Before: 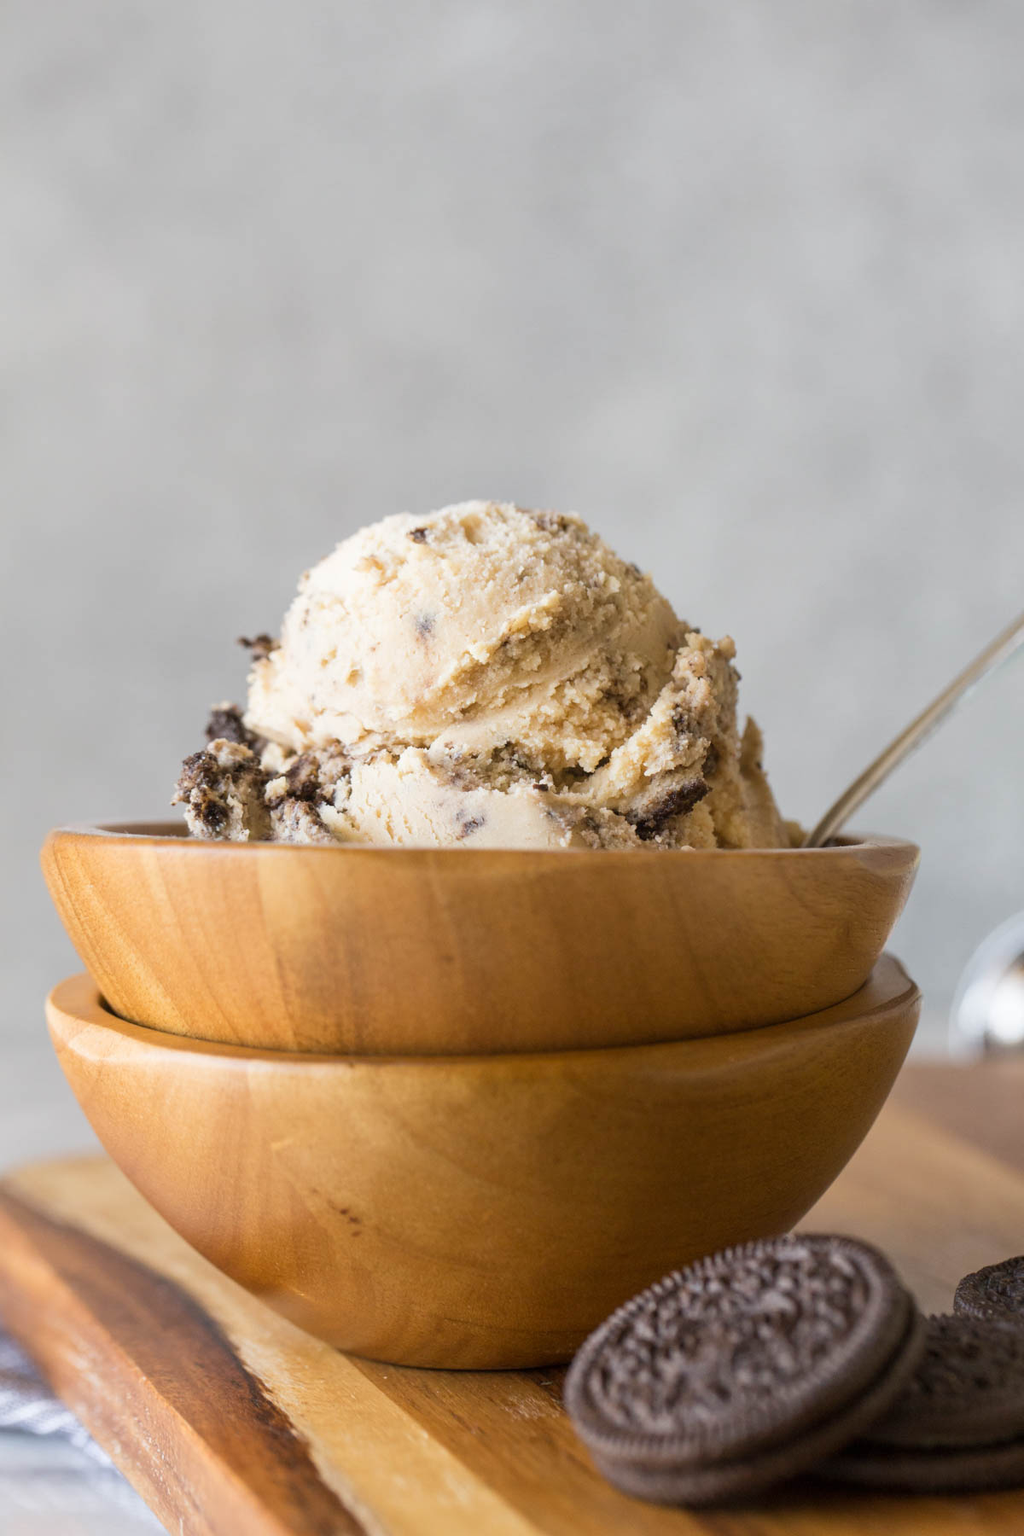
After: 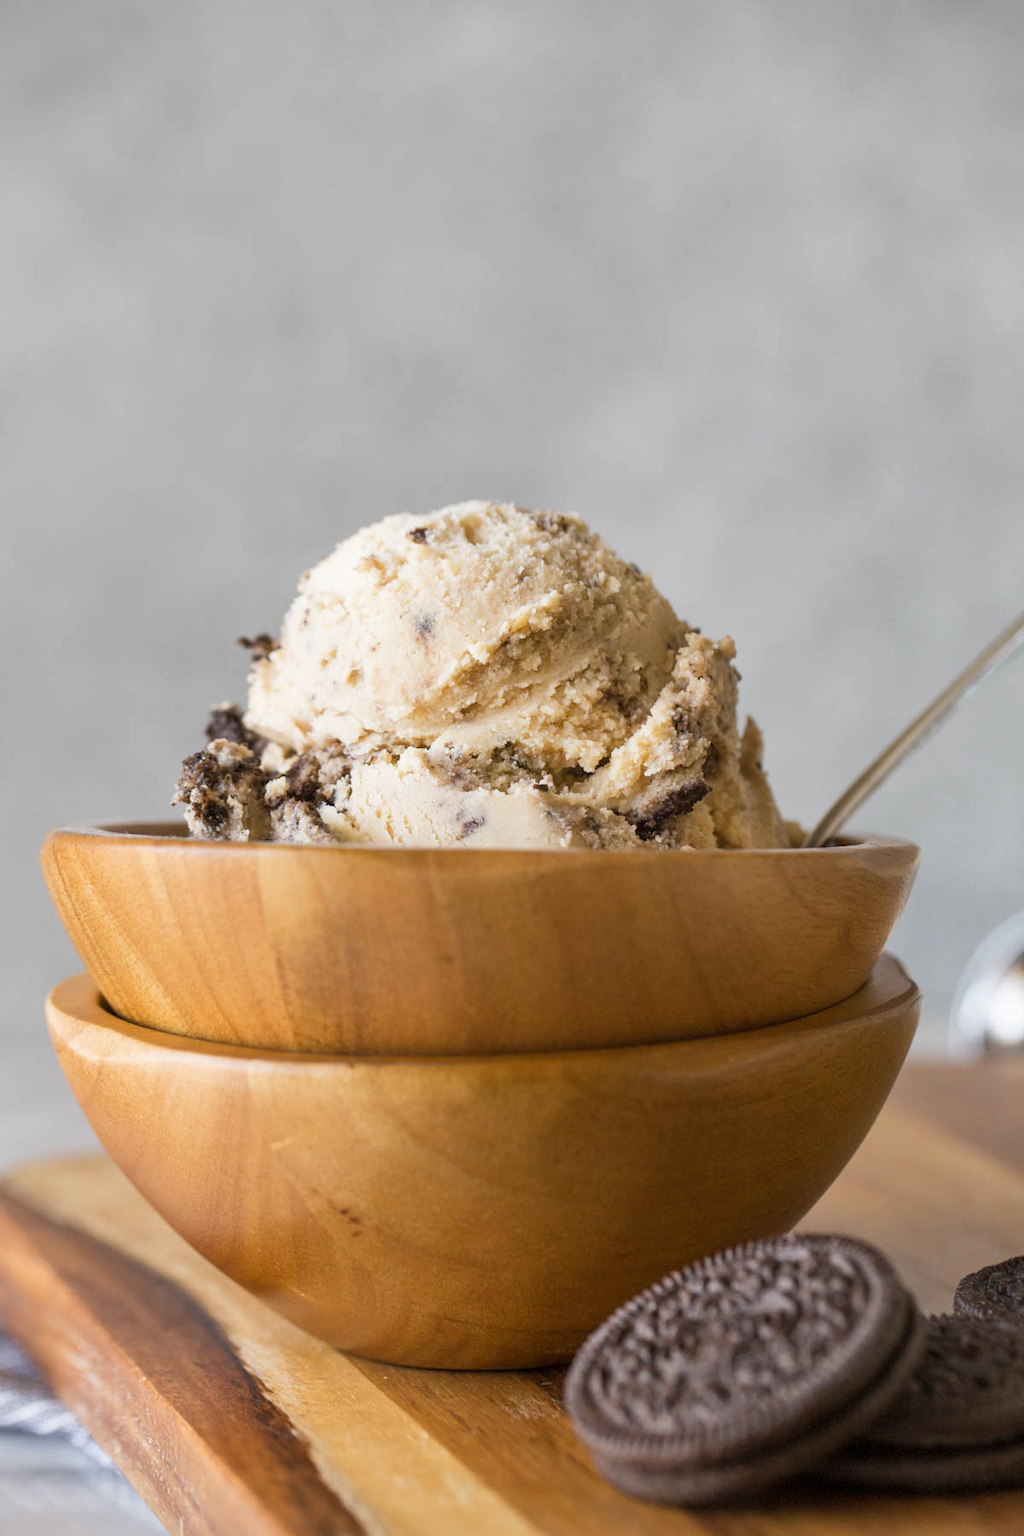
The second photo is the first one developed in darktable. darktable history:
vignetting: fall-off start 97.28%, fall-off radius 79%, brightness -0.462, saturation -0.3, width/height ratio 1.114, dithering 8-bit output, unbound false
shadows and highlights: shadows 35, highlights -35, soften with gaussian
white balance: emerald 1
